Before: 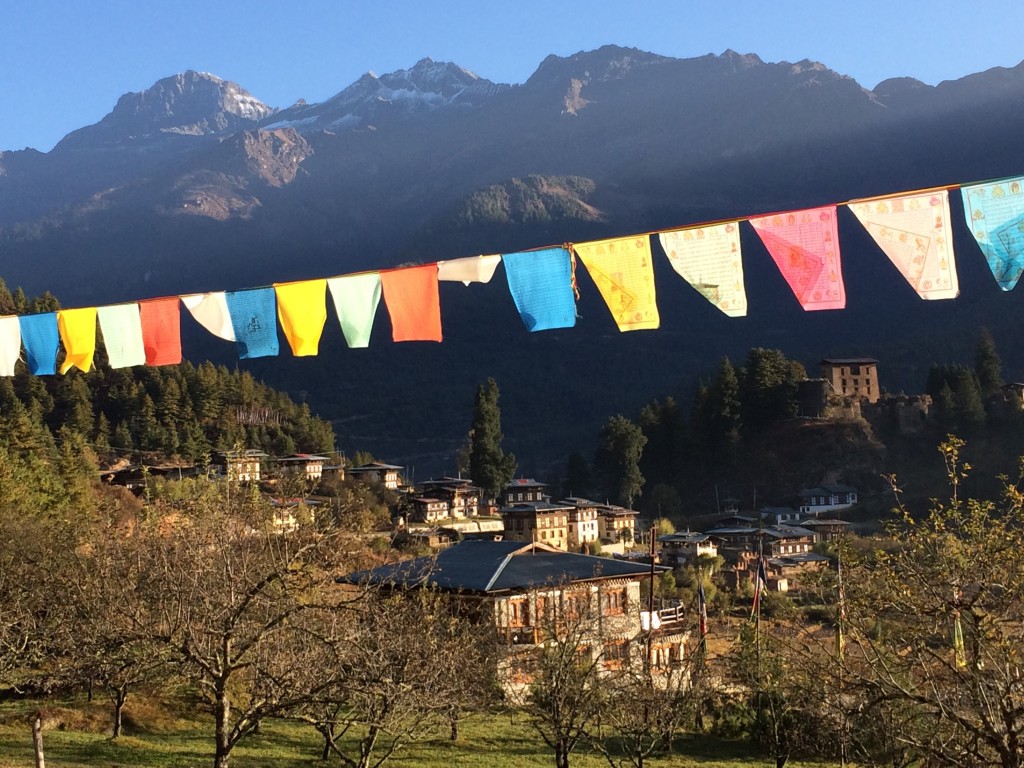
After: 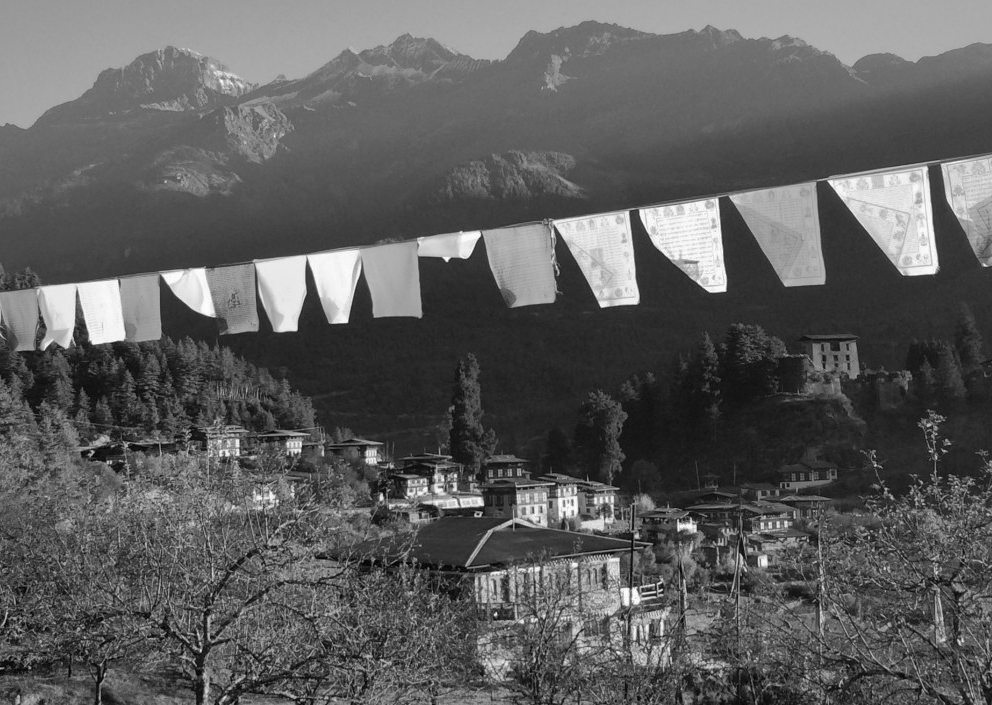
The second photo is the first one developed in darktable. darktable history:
monochrome: on, module defaults
shadows and highlights: shadows 40, highlights -60
crop: left 1.964%, top 3.251%, right 1.122%, bottom 4.933%
rotate and perspective: automatic cropping off
